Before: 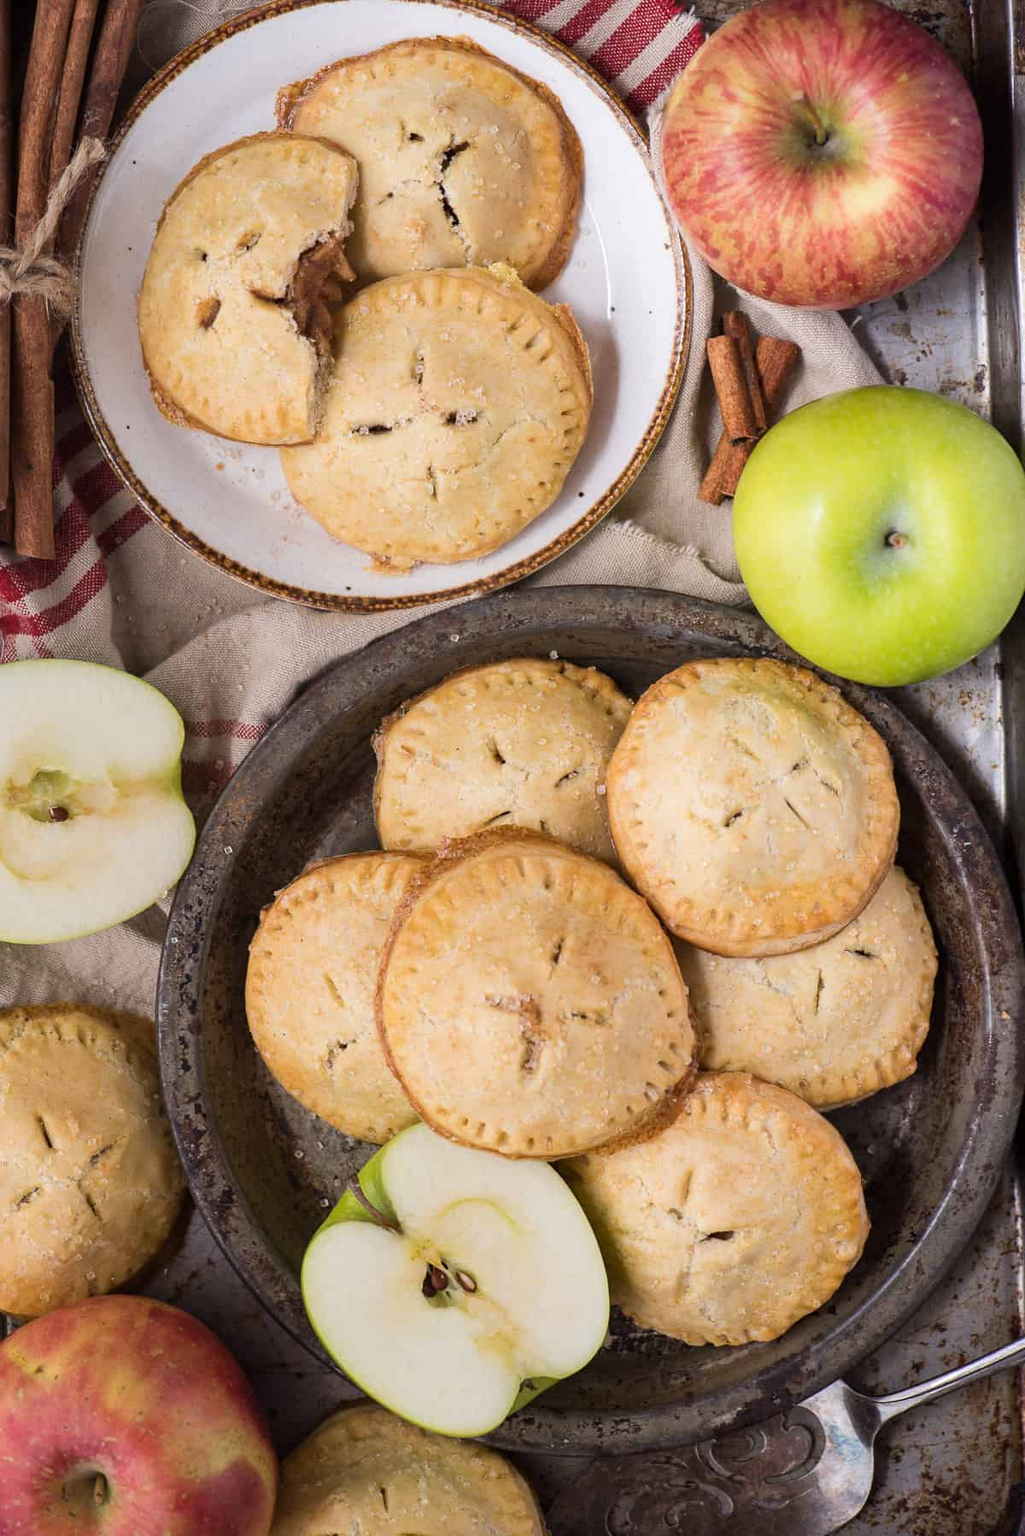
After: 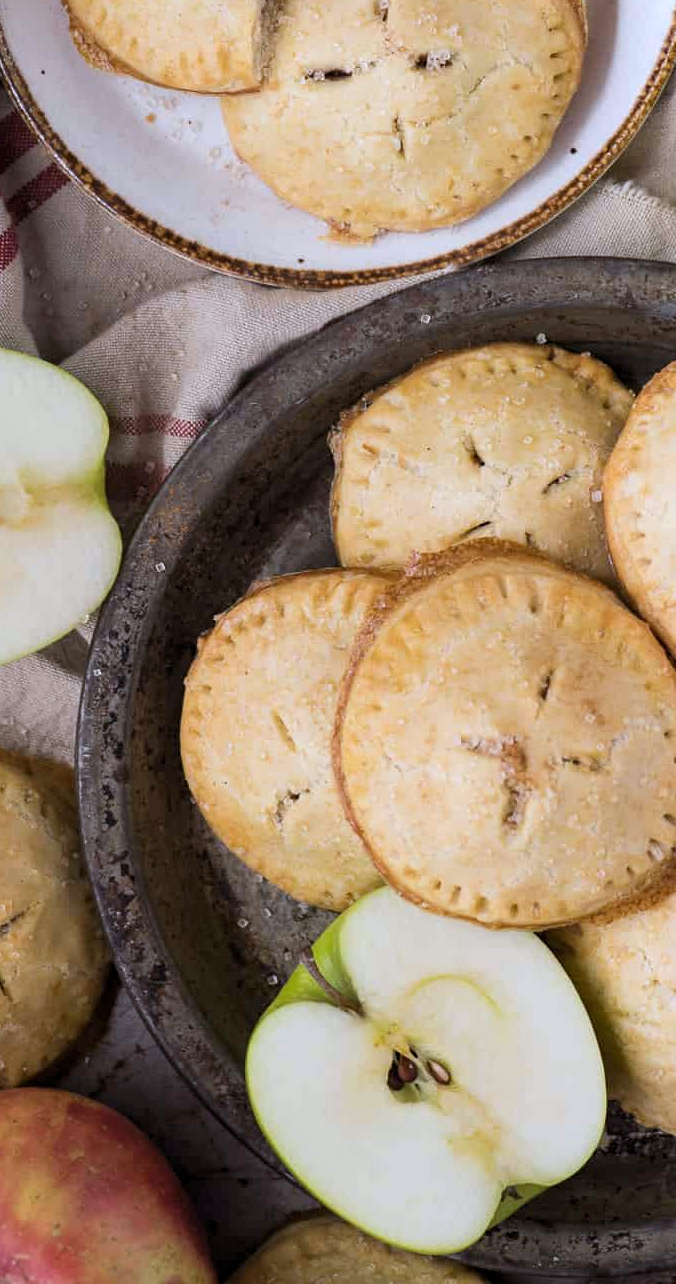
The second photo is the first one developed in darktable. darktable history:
white balance: red 0.954, blue 1.079
crop: left 8.966%, top 23.852%, right 34.699%, bottom 4.703%
levels: levels [0.026, 0.507, 0.987]
